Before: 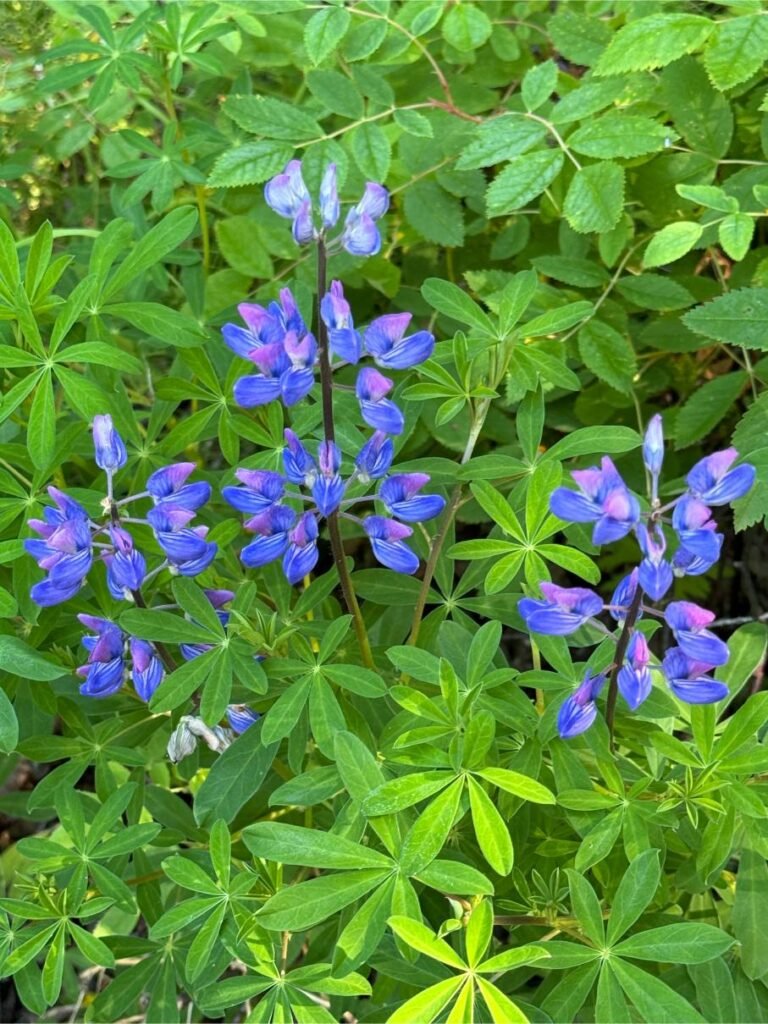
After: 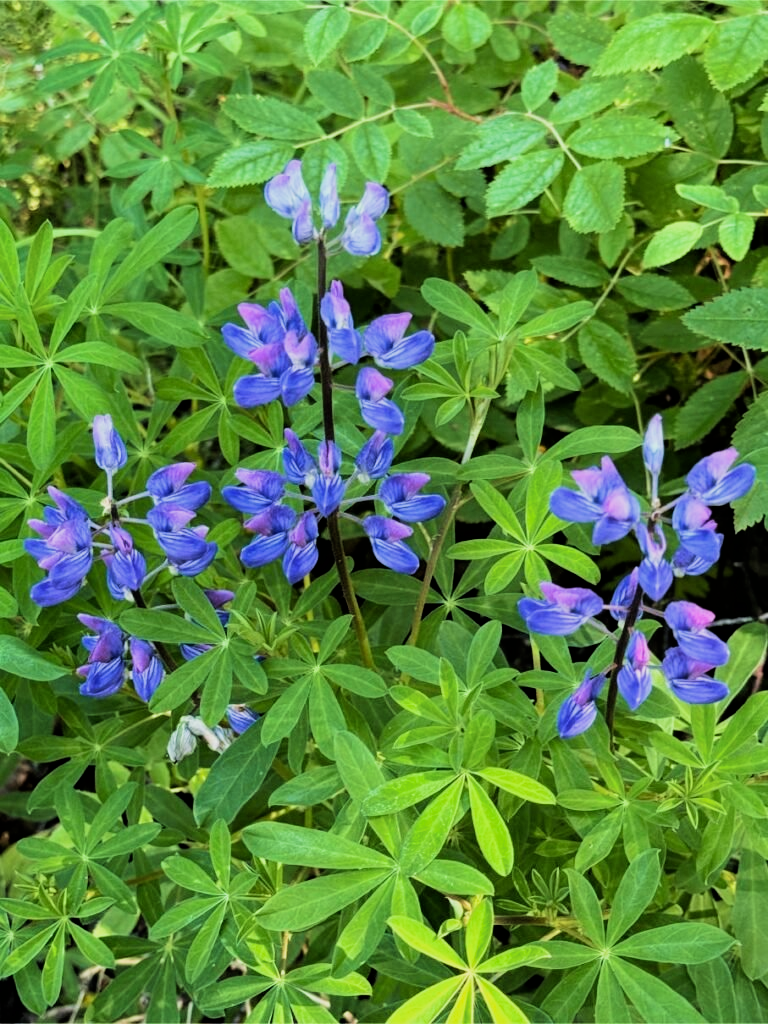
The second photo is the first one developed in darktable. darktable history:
filmic rgb: black relative exposure -5 EV, hardness 2.88, contrast 1.4, highlights saturation mix -30%
velvia: on, module defaults
